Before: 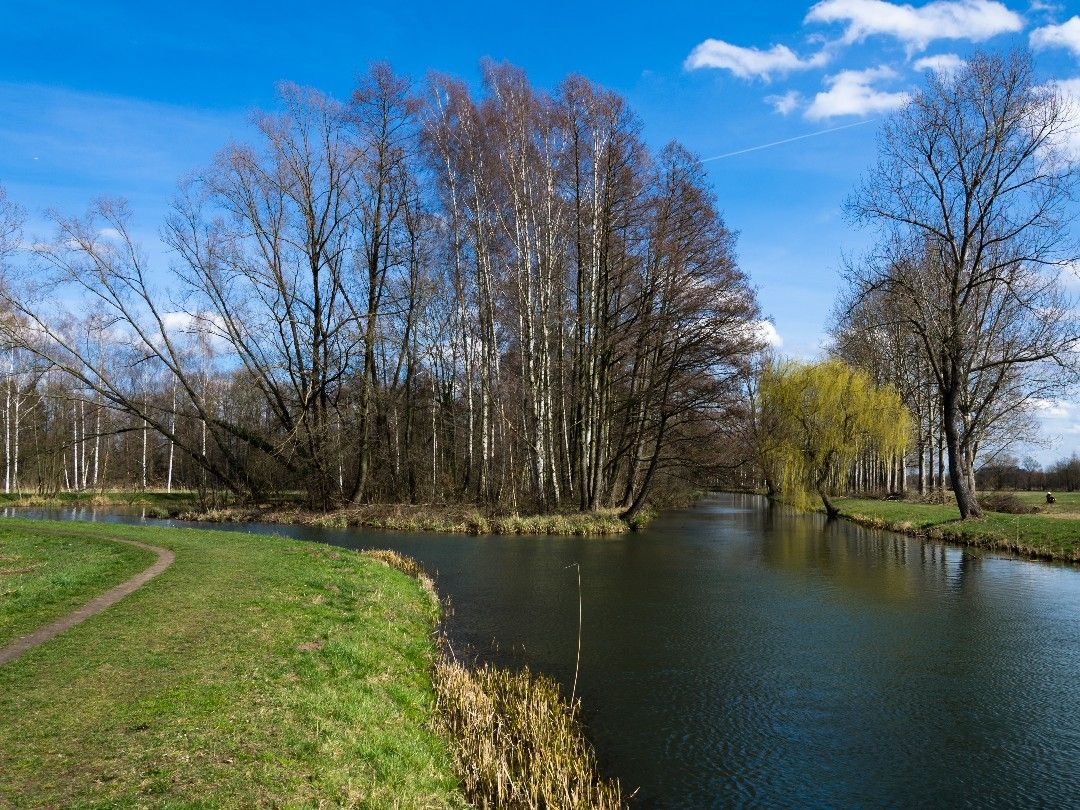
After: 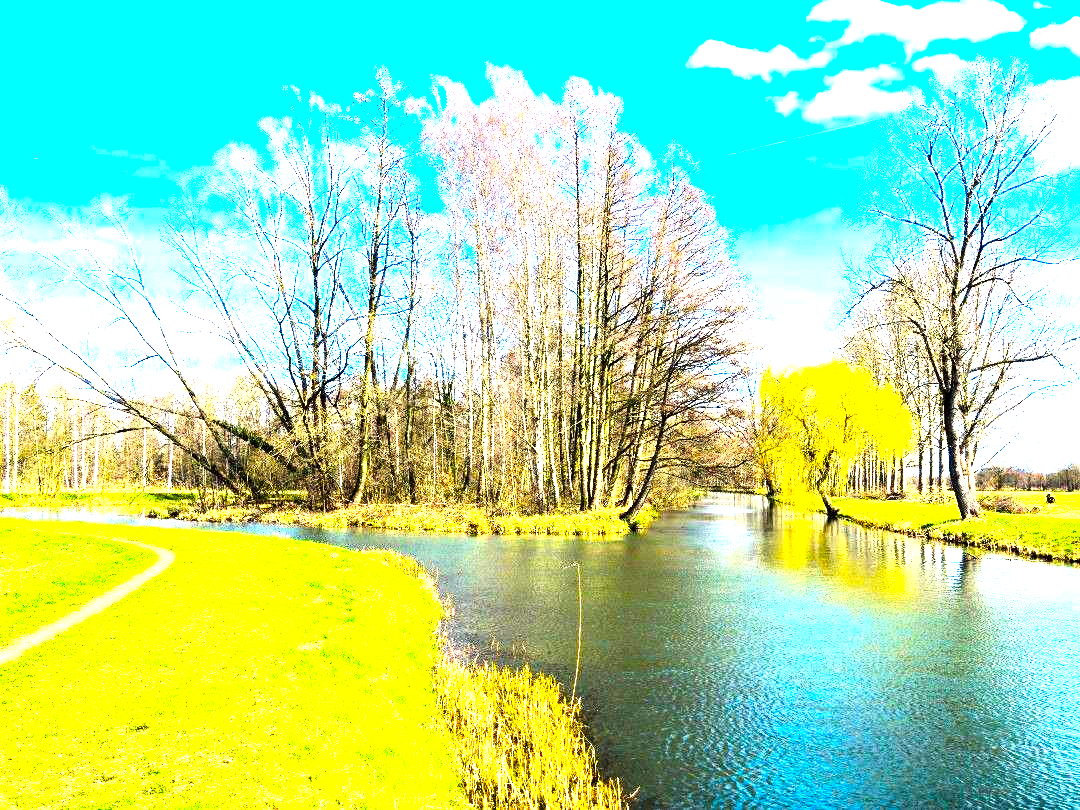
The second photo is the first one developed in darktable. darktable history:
color balance rgb: power › hue 329.97°, highlights gain › chroma 3.055%, highlights gain › hue 77.06°, linear chroma grading › global chroma 15.506%, perceptual saturation grading › global saturation 25.52%, perceptual brilliance grading › global brilliance 1.742%, perceptual brilliance grading › highlights -3.777%, global vibrance 9.451%
levels: black 0.08%, levels [0, 0.394, 0.787]
exposure: black level correction 0.001, exposure 1.66 EV, compensate exposure bias true, compensate highlight preservation false
base curve: curves: ch0 [(0, 0) (0.007, 0.004) (0.027, 0.03) (0.046, 0.07) (0.207, 0.54) (0.442, 0.872) (0.673, 0.972) (1, 1)]
